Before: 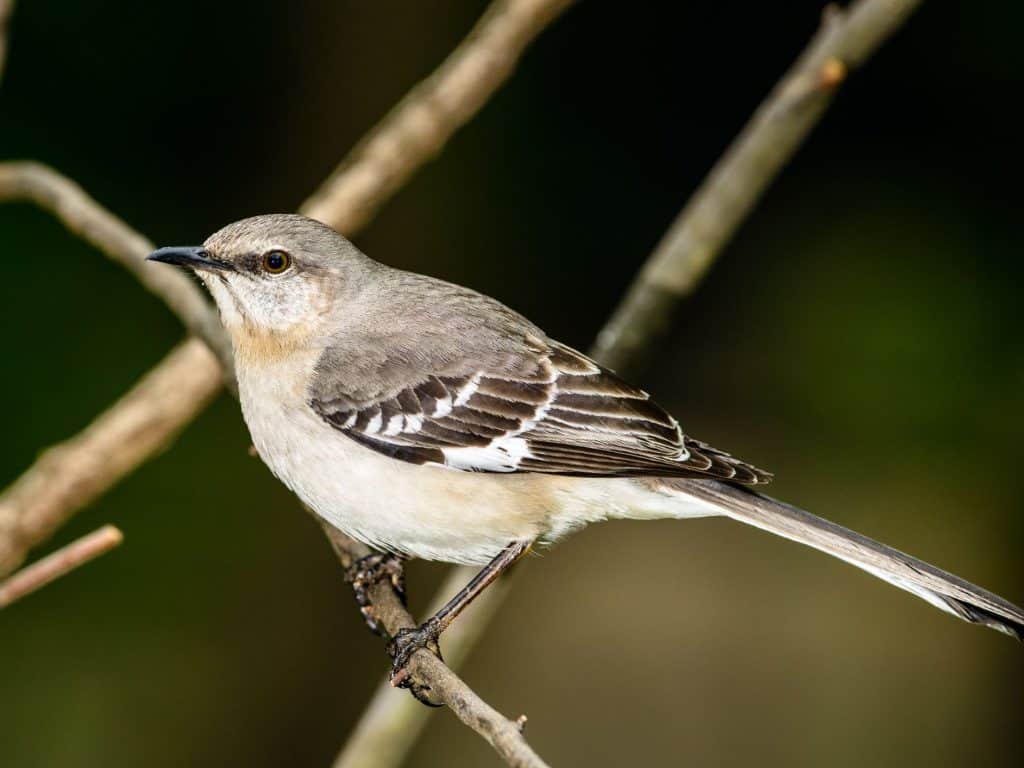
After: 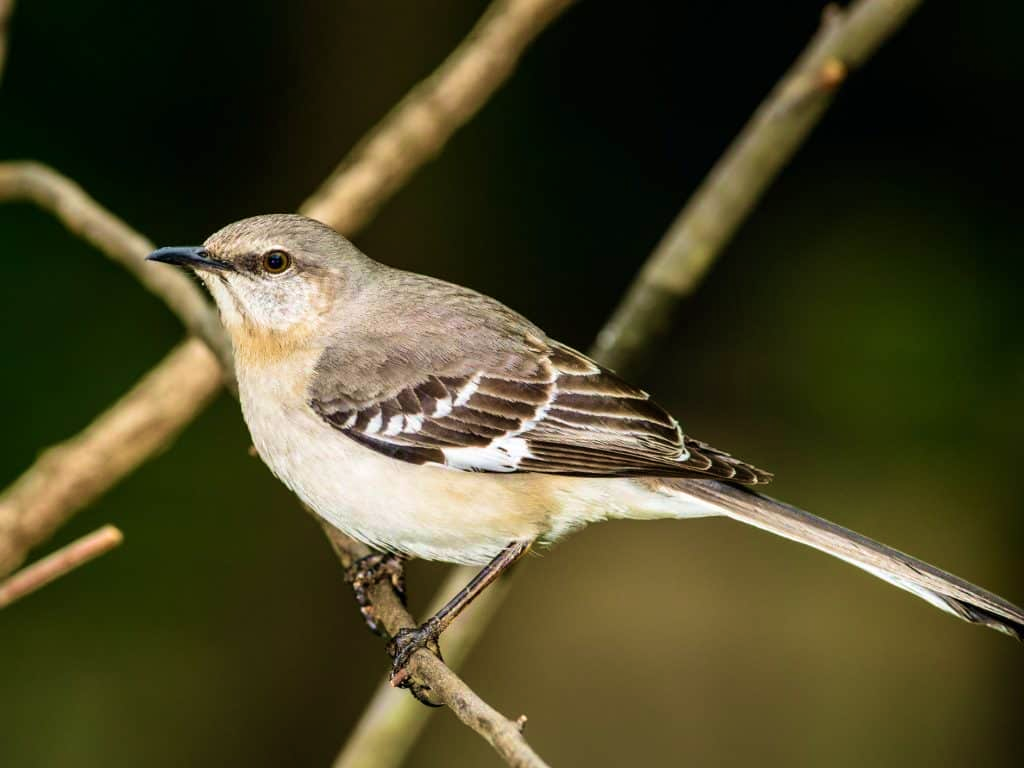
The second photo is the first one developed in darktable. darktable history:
velvia: strength 44.71%
